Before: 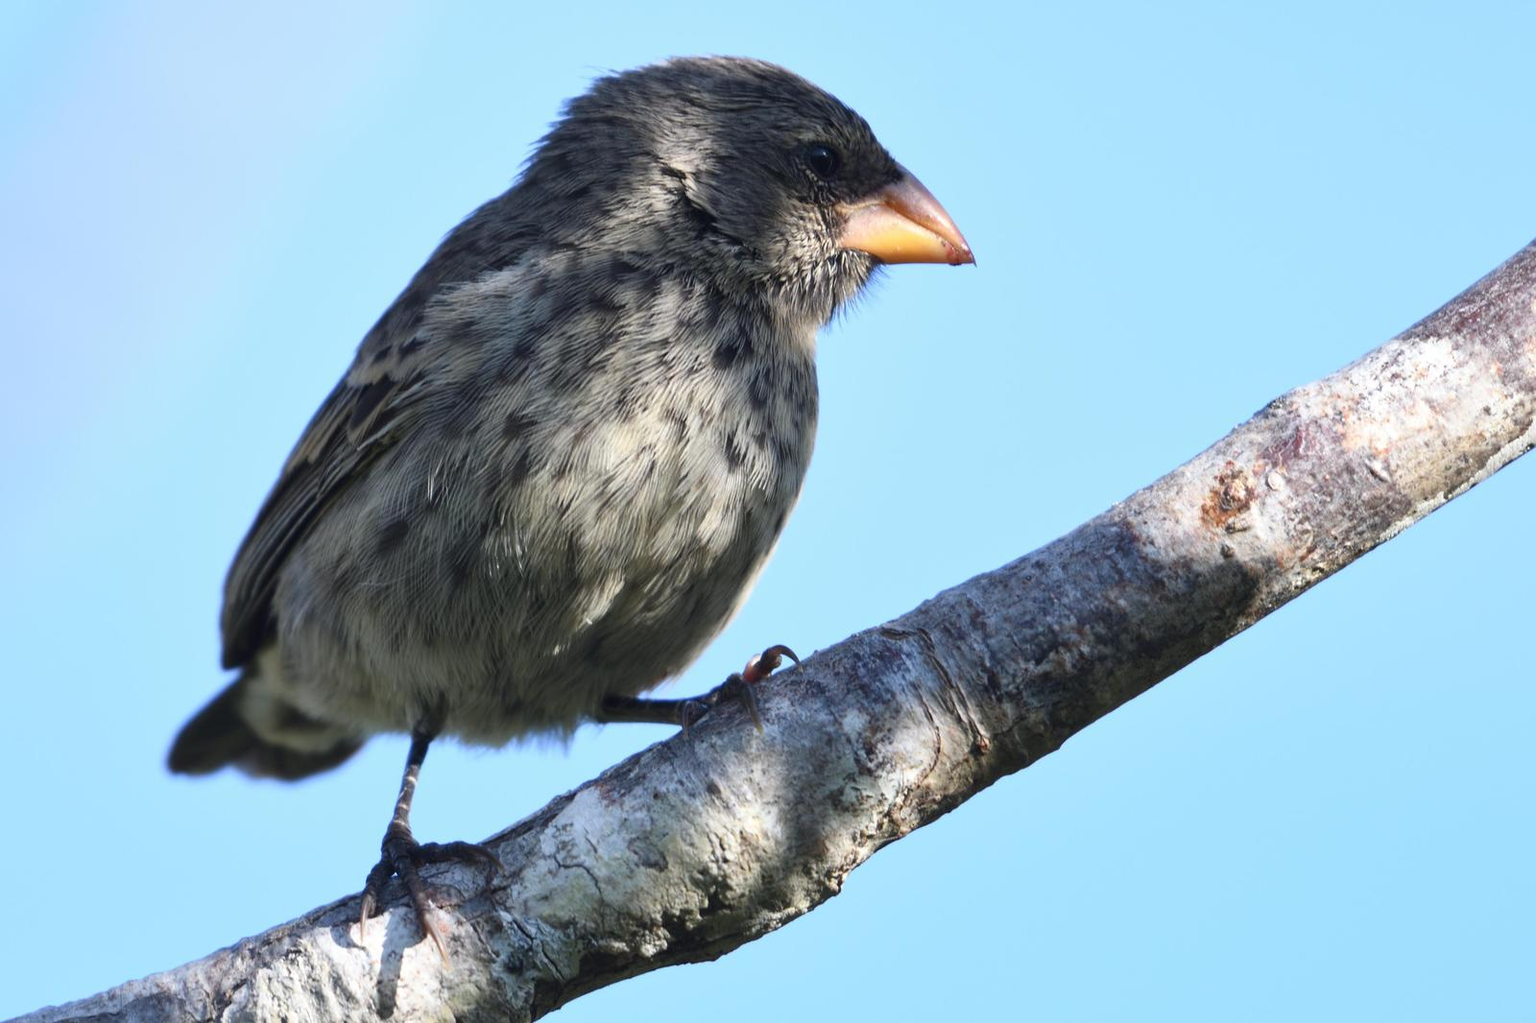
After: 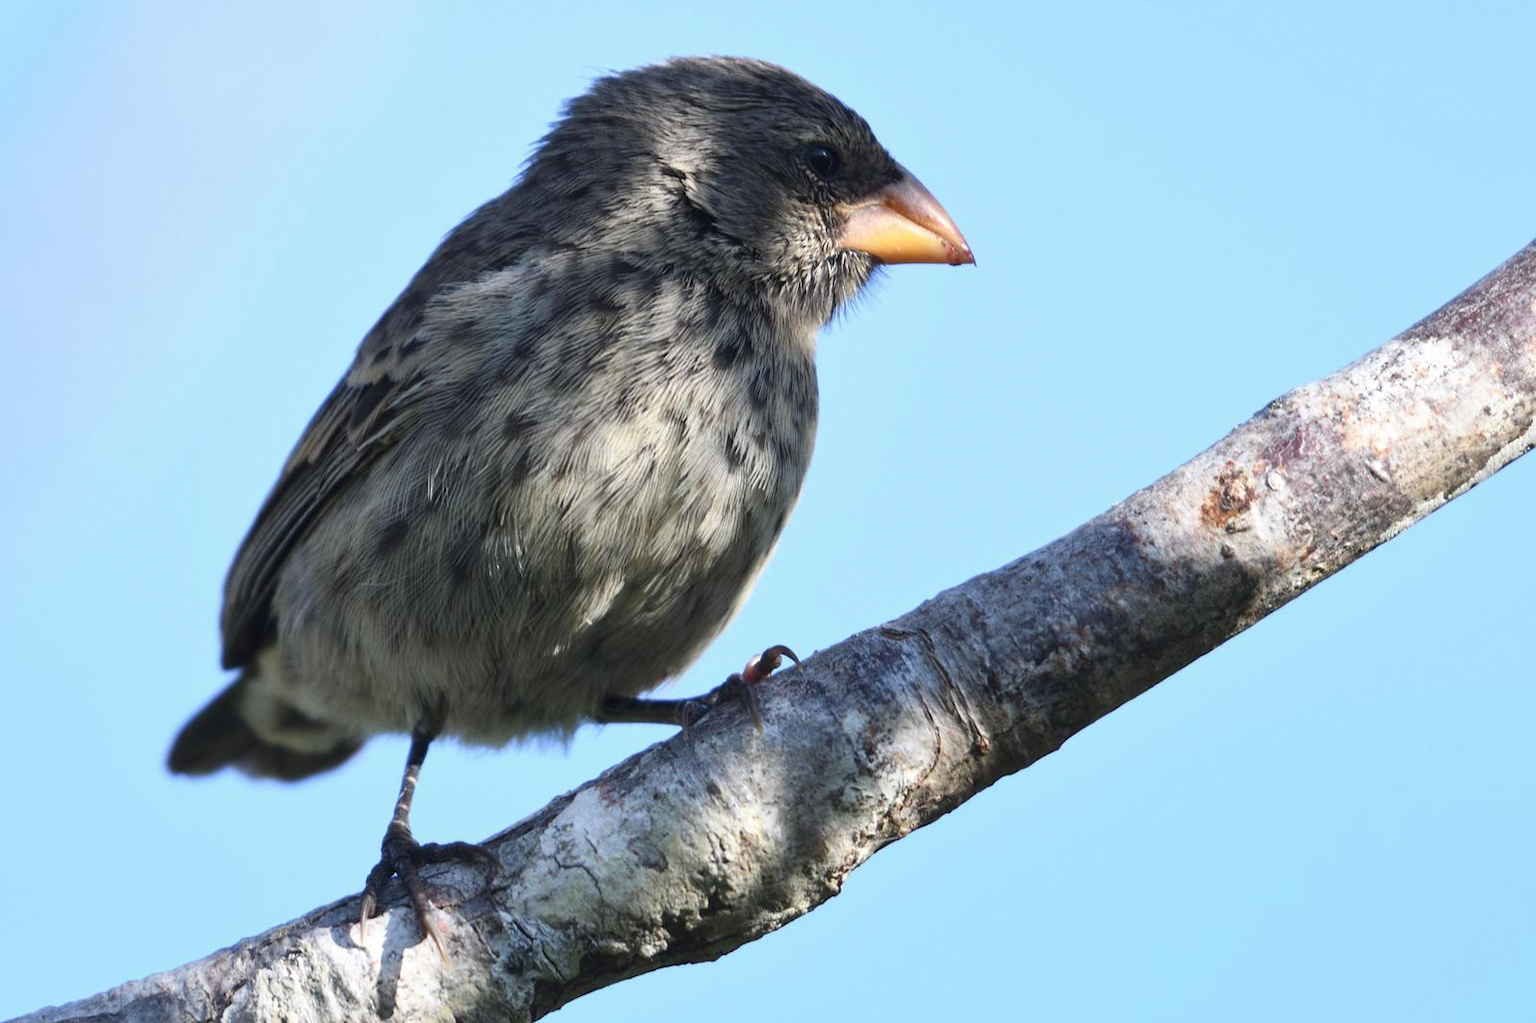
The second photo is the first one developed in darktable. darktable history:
contrast brightness saturation: saturation -0.04
grain: coarseness 0.09 ISO, strength 10%
